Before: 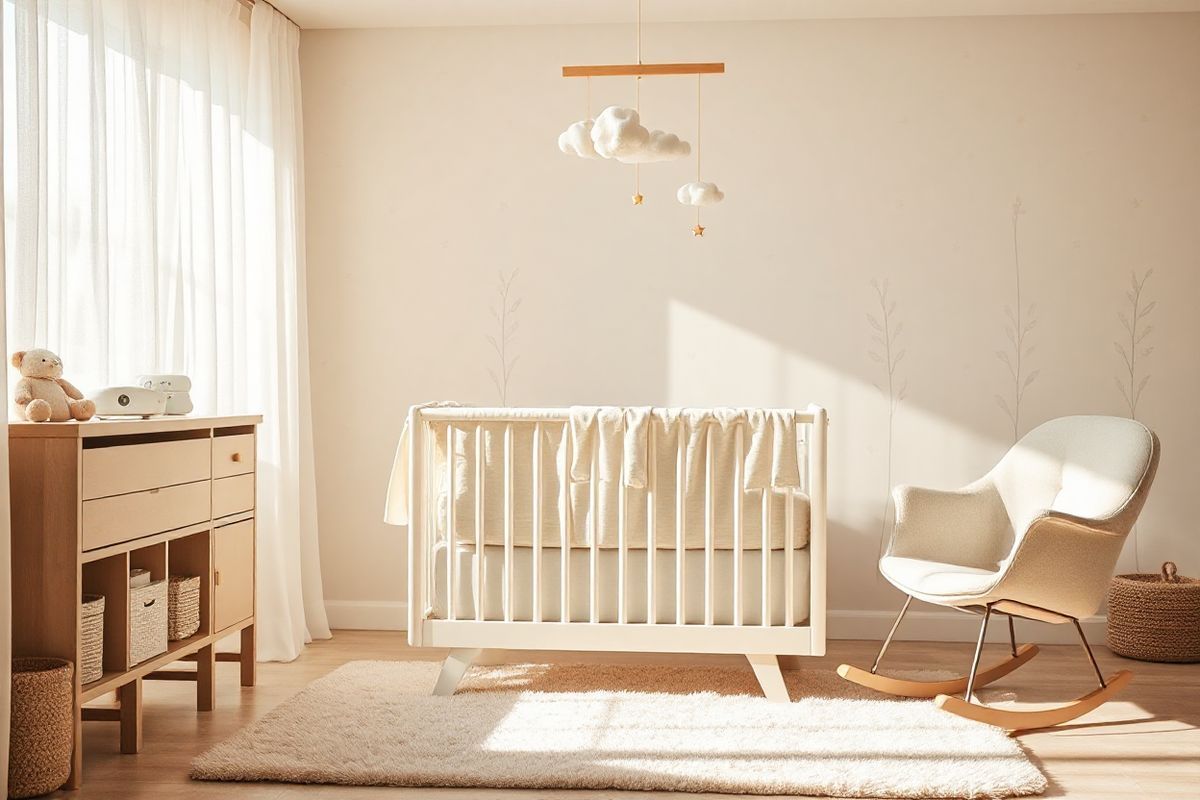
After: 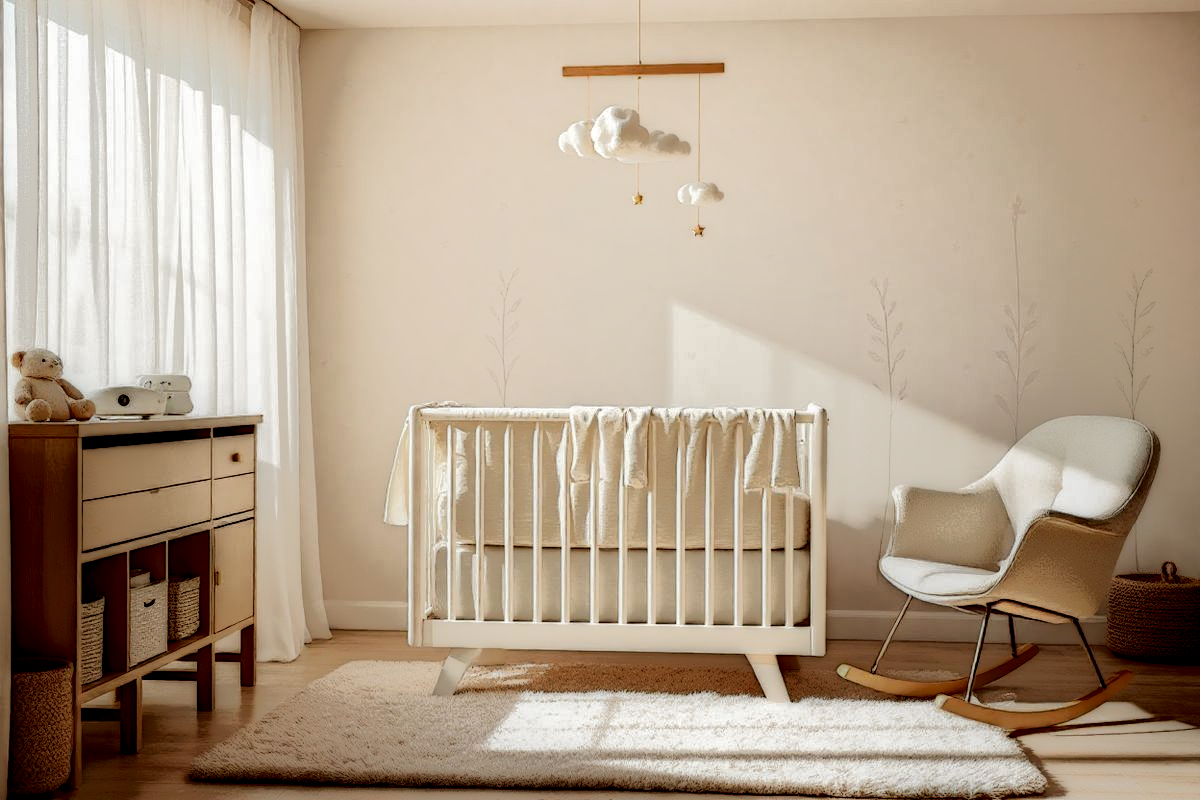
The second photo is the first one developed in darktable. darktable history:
local contrast: highlights 3%, shadows 225%, detail 164%, midtone range 0.007
